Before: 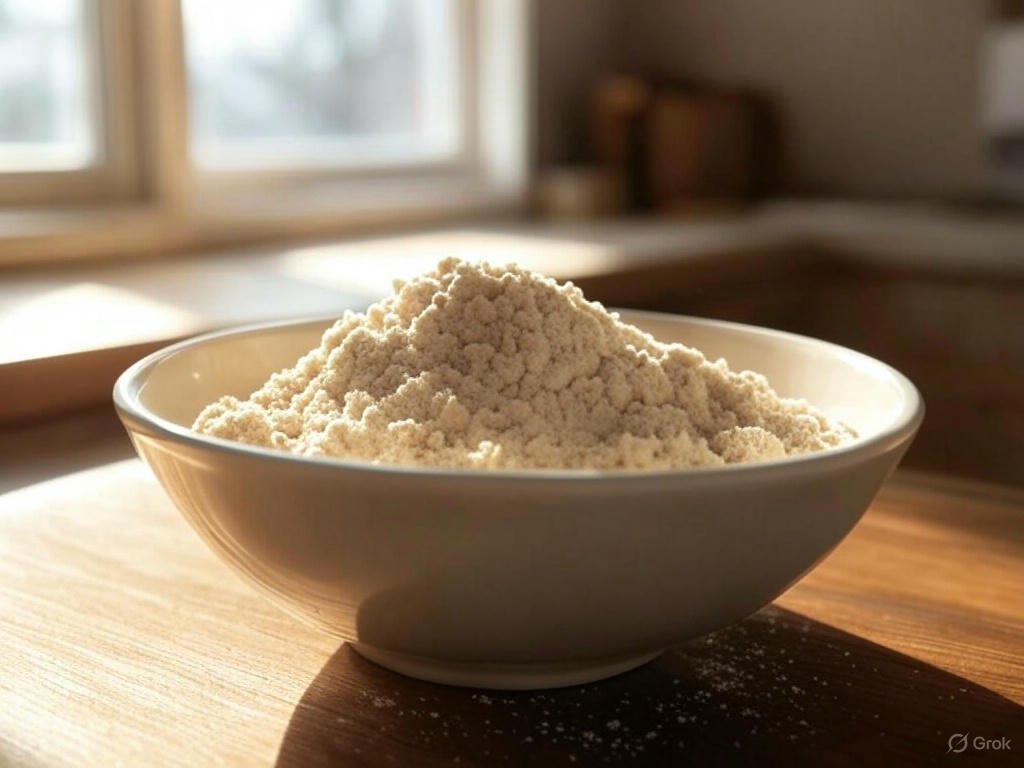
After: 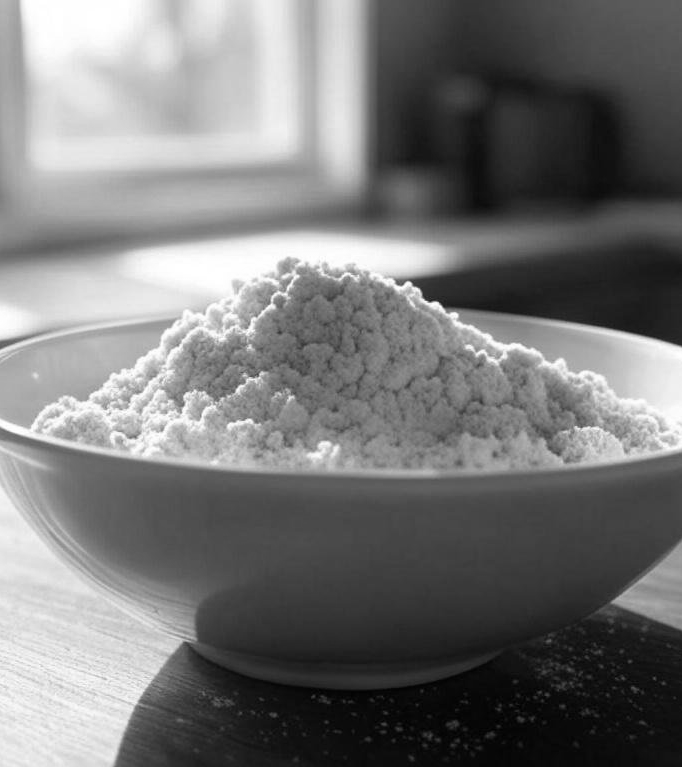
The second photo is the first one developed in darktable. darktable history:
crop and rotate: left 15.754%, right 17.579%
monochrome: a 16.01, b -2.65, highlights 0.52
